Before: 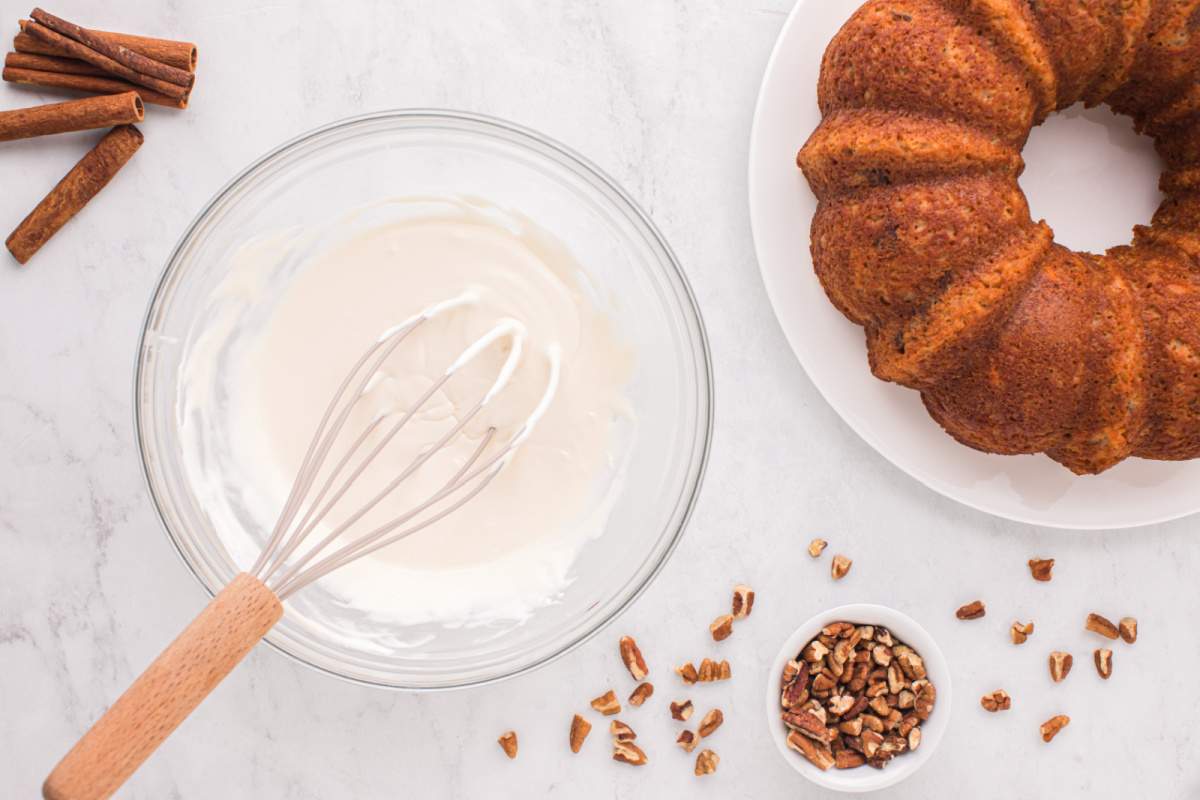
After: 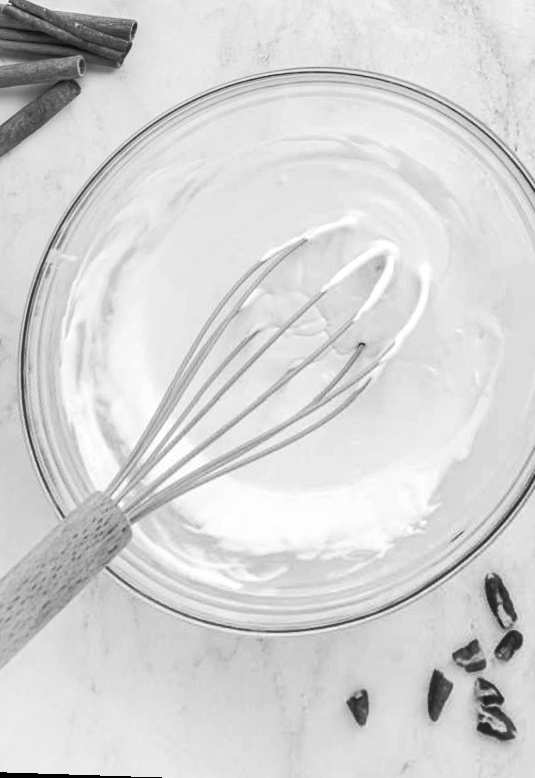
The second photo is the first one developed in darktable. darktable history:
rotate and perspective: rotation 0.72°, lens shift (vertical) -0.352, lens shift (horizontal) -0.051, crop left 0.152, crop right 0.859, crop top 0.019, crop bottom 0.964
white balance: red 1.123, blue 0.83
monochrome: a 32, b 64, size 2.3
crop: left 0.587%, right 45.588%, bottom 0.086%
color contrast: green-magenta contrast 1.2, blue-yellow contrast 1.2
exposure: black level correction 0.001, compensate highlight preservation false
global tonemap: drago (0.7, 100)
shadows and highlights: white point adjustment 0.1, highlights -70, soften with gaussian
